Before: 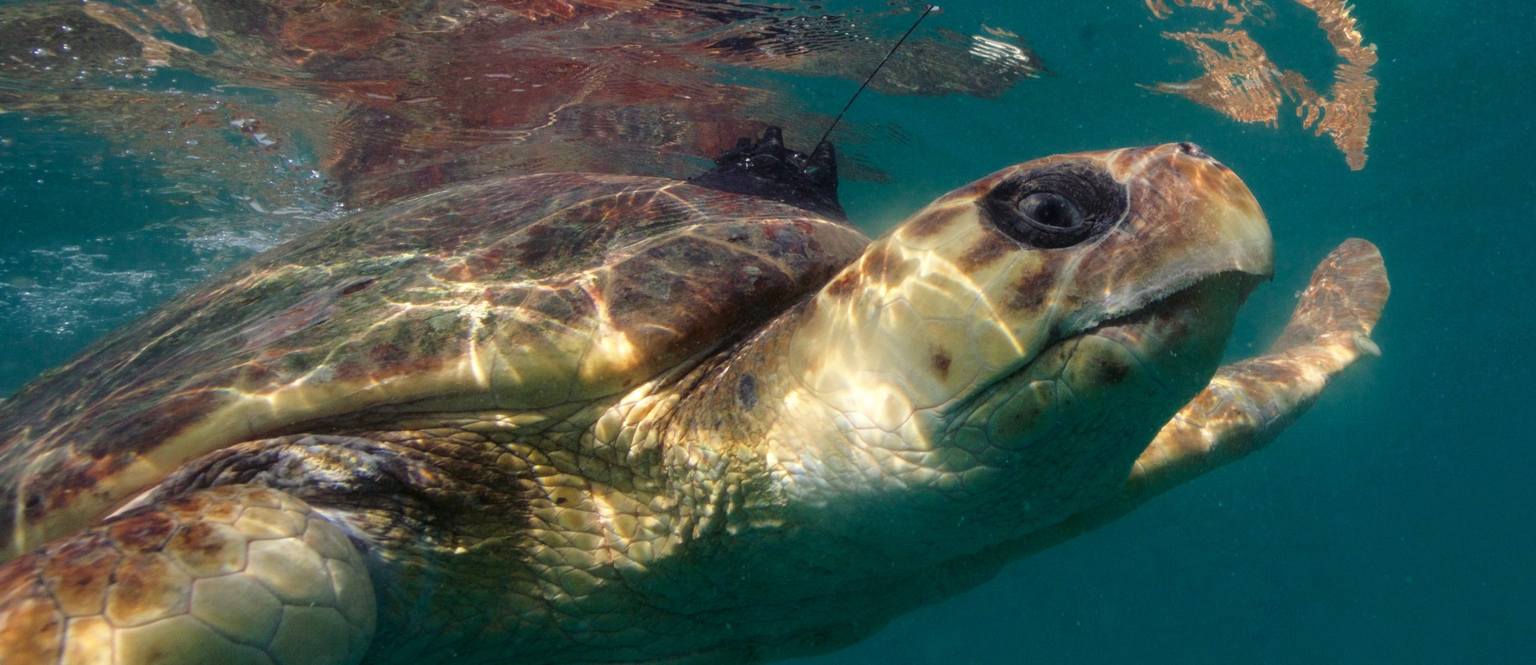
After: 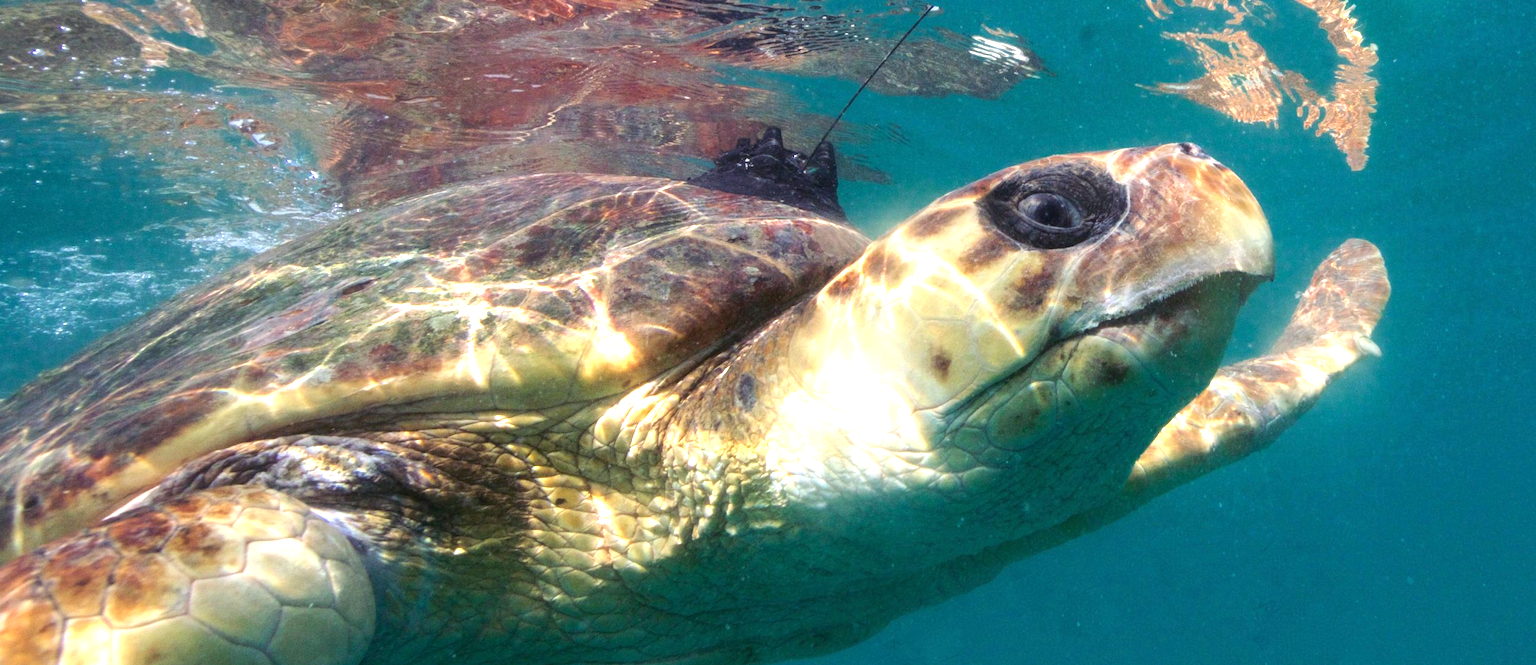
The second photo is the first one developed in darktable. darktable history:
exposure: exposure 1.25 EV, compensate exposure bias true, compensate highlight preservation false
crop and rotate: left 0.126%
white balance: red 0.984, blue 1.059
